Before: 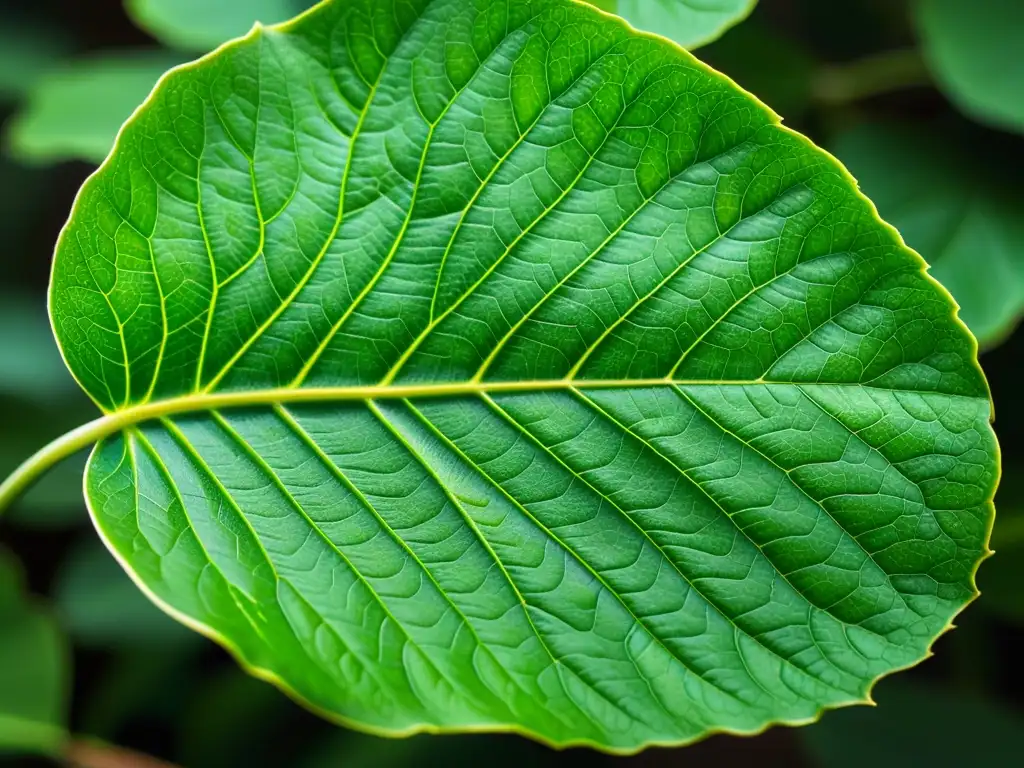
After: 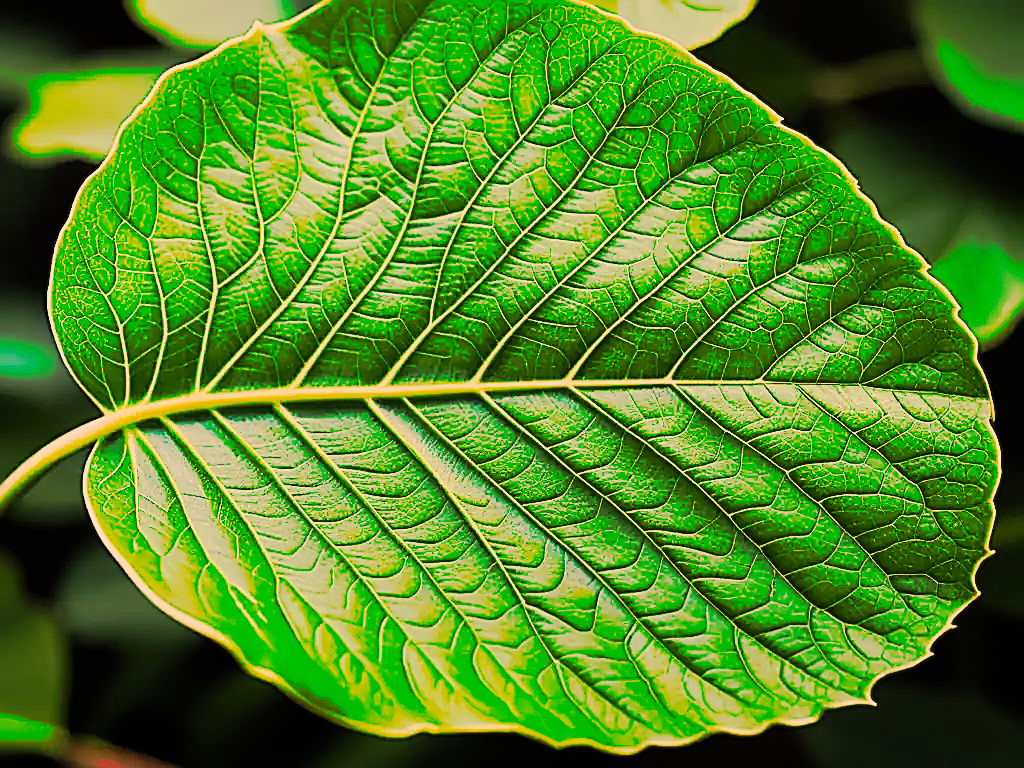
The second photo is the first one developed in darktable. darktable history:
local contrast: mode bilateral grid, contrast 100, coarseness 100, detail 93%, midtone range 0.2
sharpen: amount 1.988
tone curve: curves: ch0 [(0, 0) (0.003, 0.003) (0.011, 0.01) (0.025, 0.023) (0.044, 0.042) (0.069, 0.065) (0.1, 0.094) (0.136, 0.128) (0.177, 0.167) (0.224, 0.211) (0.277, 0.261) (0.335, 0.316) (0.399, 0.376) (0.468, 0.441) (0.543, 0.685) (0.623, 0.741) (0.709, 0.8) (0.801, 0.863) (0.898, 0.929) (1, 1)], preserve colors none
filmic rgb: black relative exposure -7.65 EV, white relative exposure 4.56 EV, hardness 3.61, contrast 1.055, color science v4 (2020)
color correction: highlights a* 21.88, highlights b* 21.46
